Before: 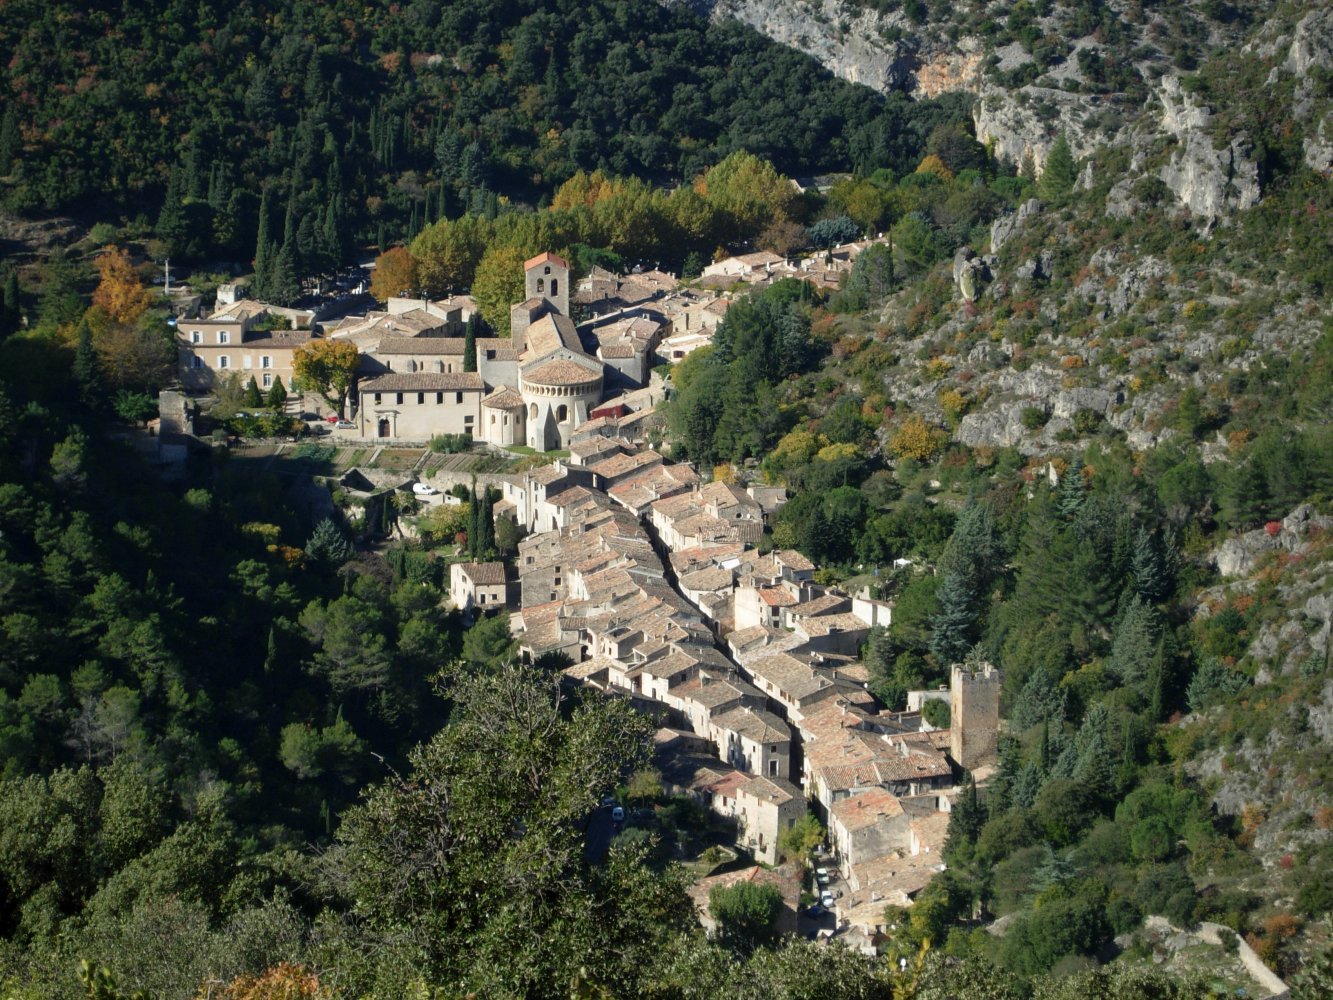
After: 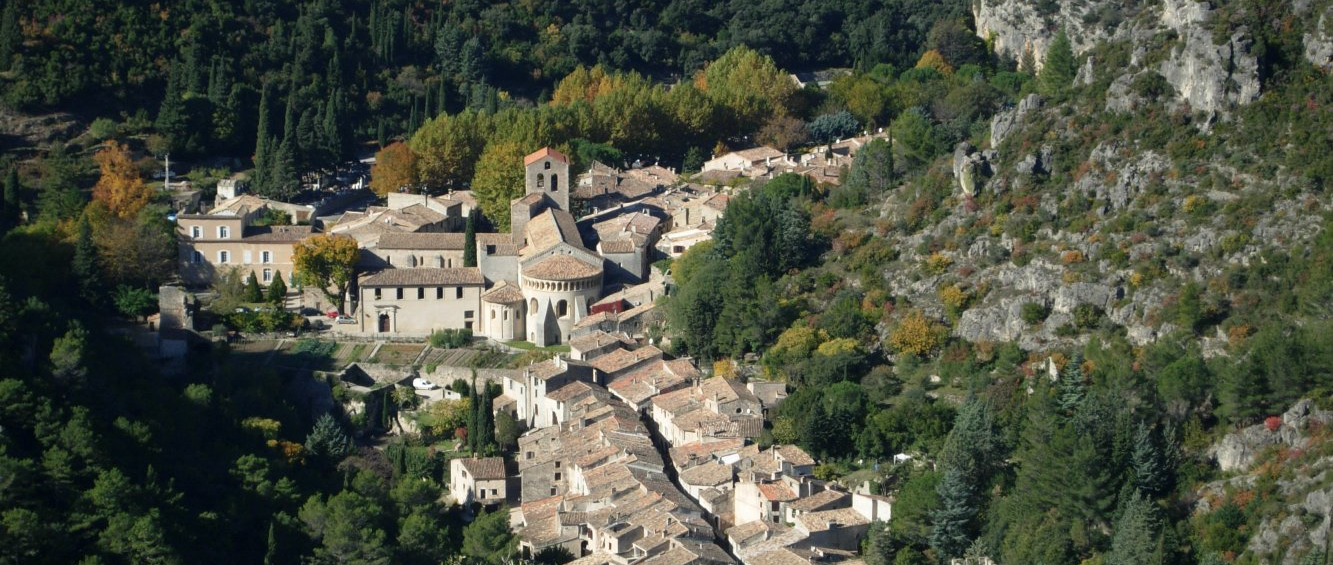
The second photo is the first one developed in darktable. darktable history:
crop and rotate: top 10.594%, bottom 32.899%
